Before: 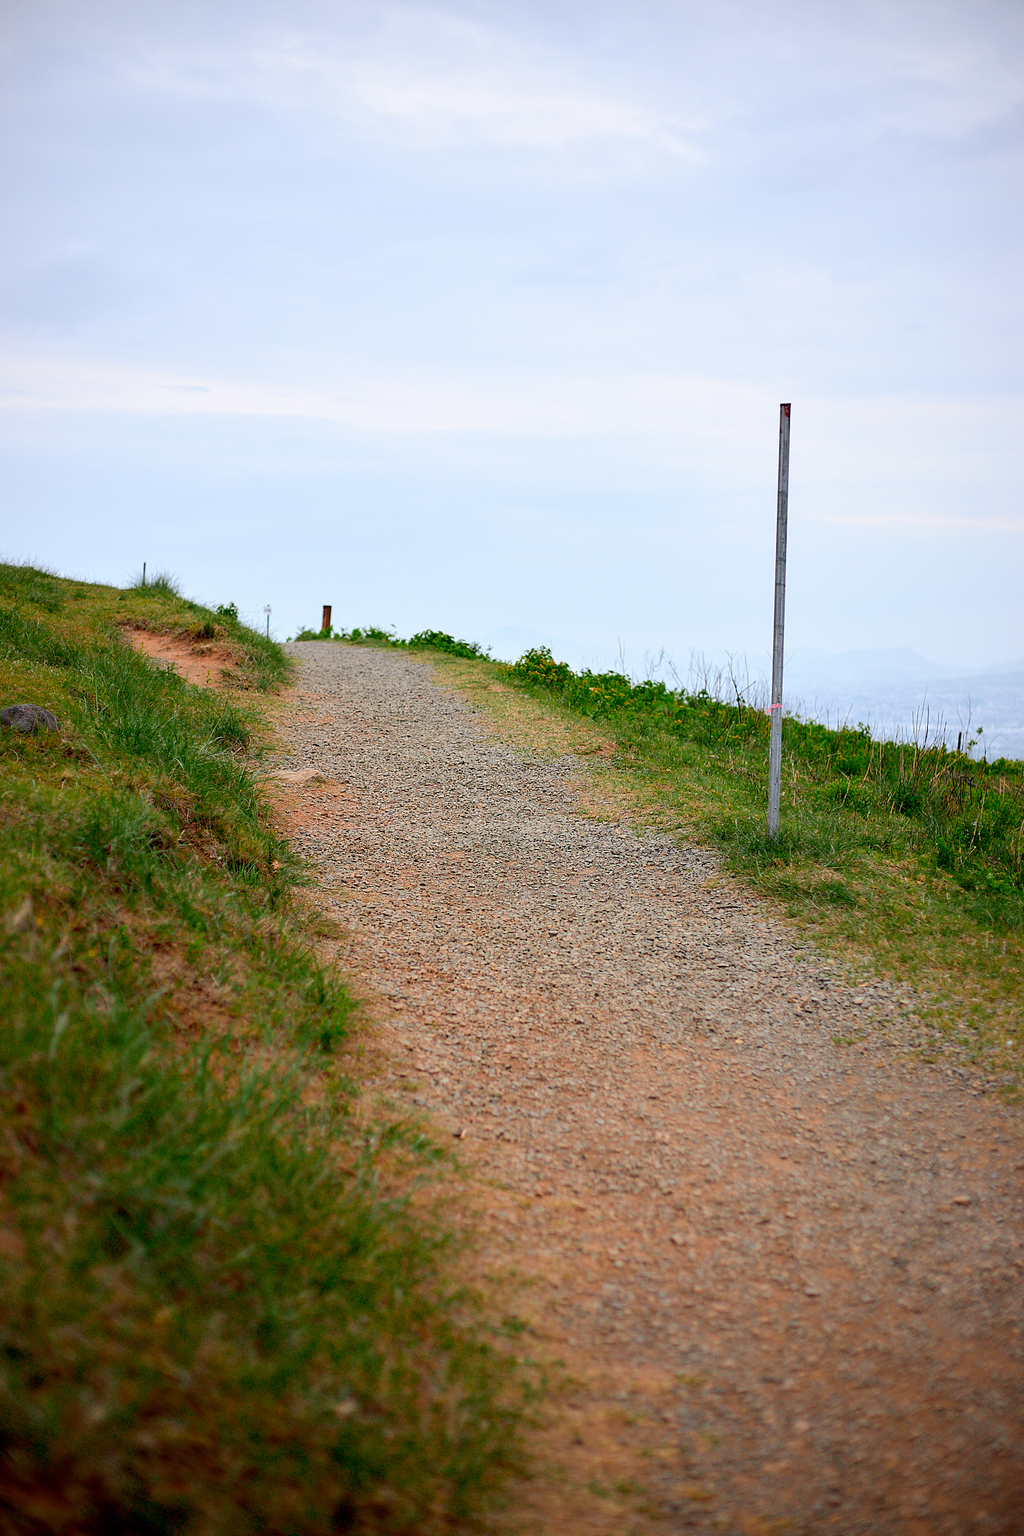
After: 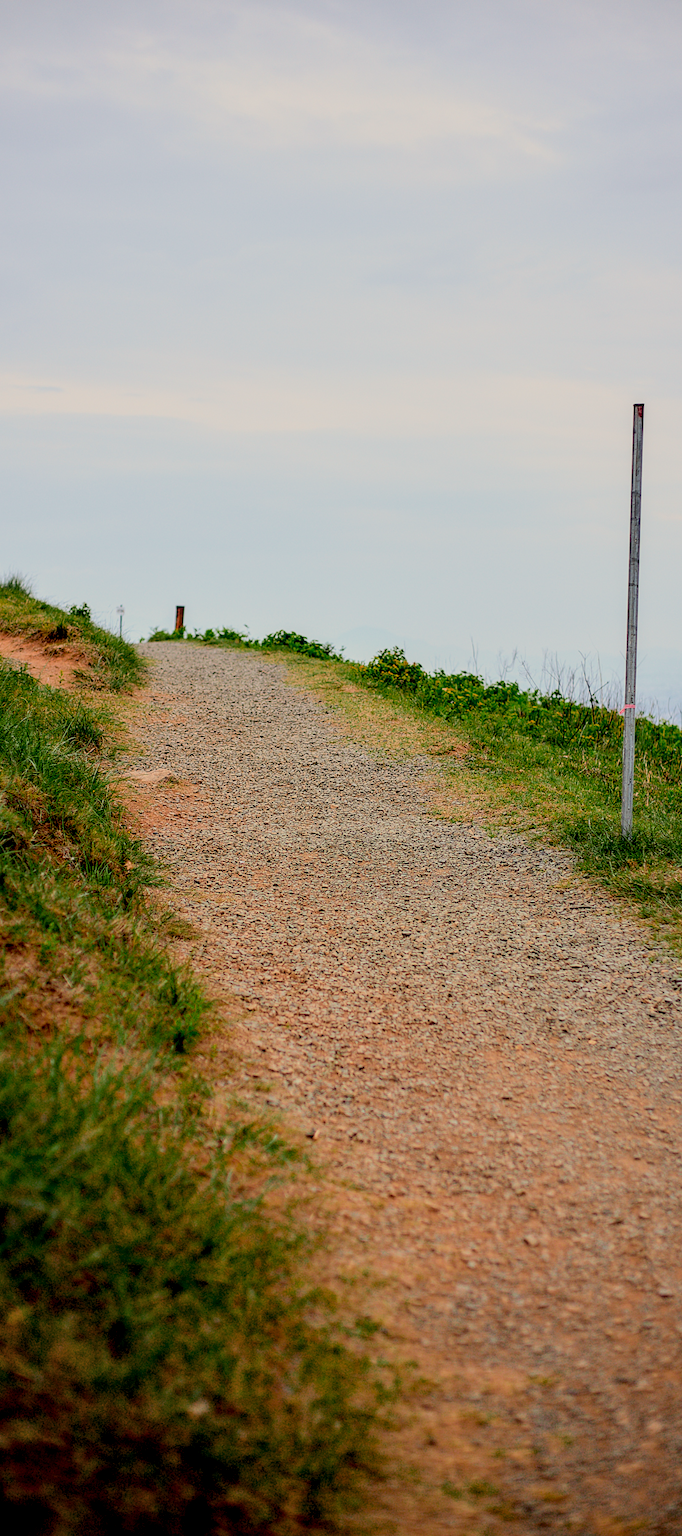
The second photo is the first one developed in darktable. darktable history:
white balance: red 1.045, blue 0.932
local contrast: on, module defaults
crop and rotate: left 14.436%, right 18.898%
color balance rgb: global vibrance 1%, saturation formula JzAzBz (2021)
filmic rgb: black relative exposure -7.65 EV, white relative exposure 4.56 EV, hardness 3.61, color science v6 (2022)
exposure: black level correction 0.012, compensate highlight preservation false
